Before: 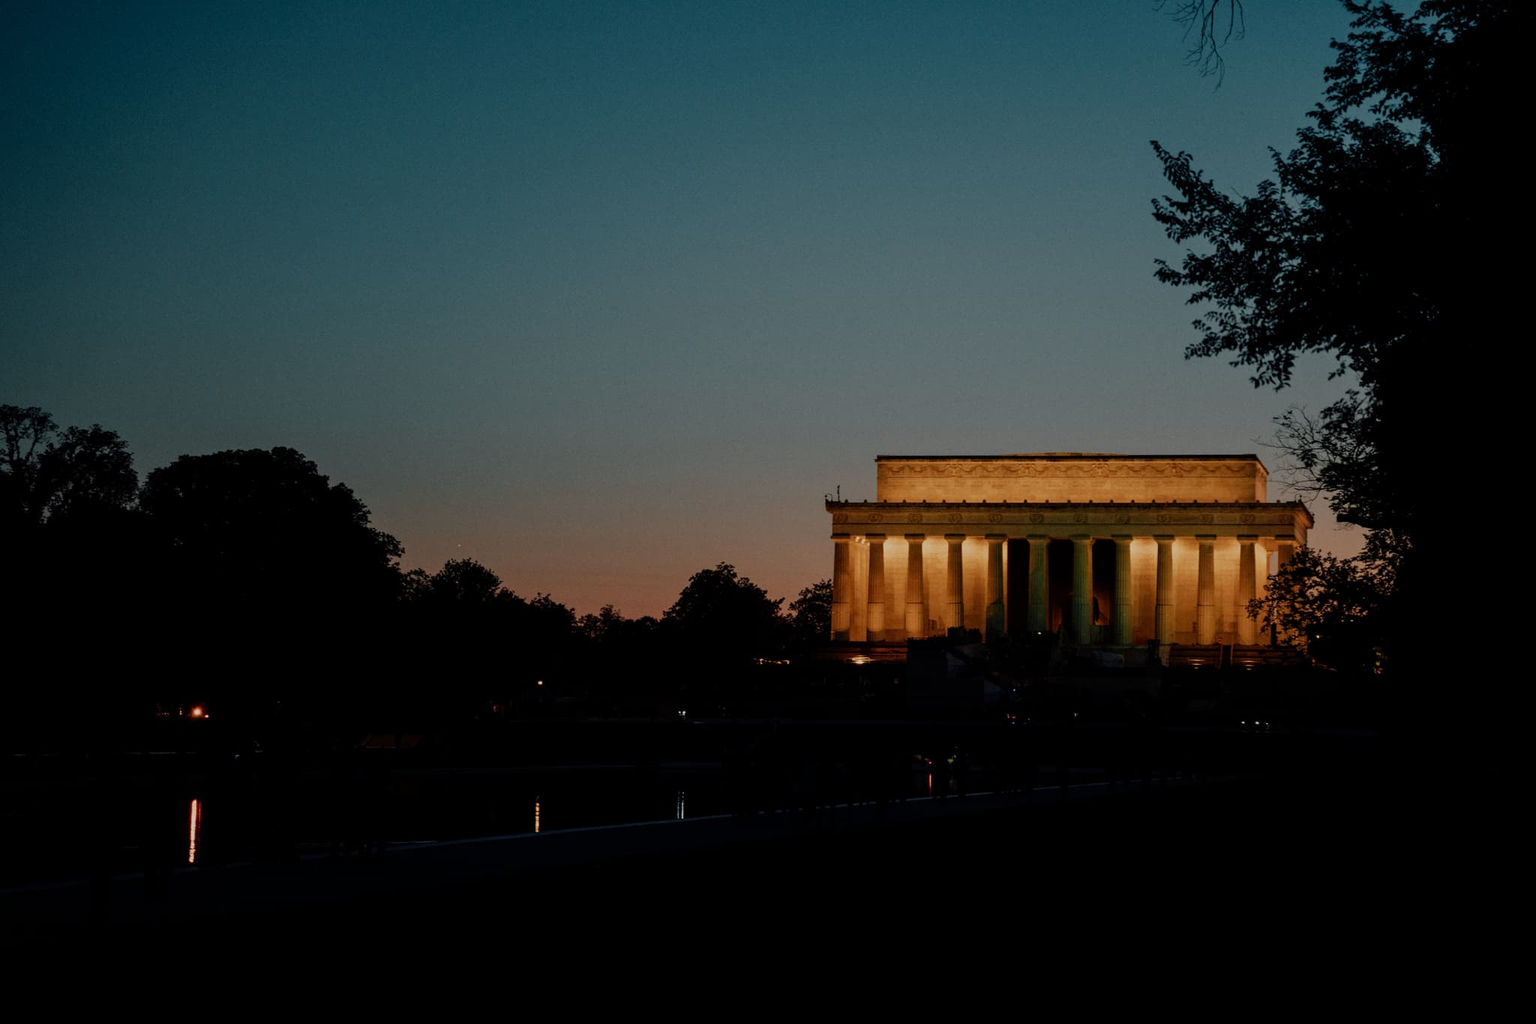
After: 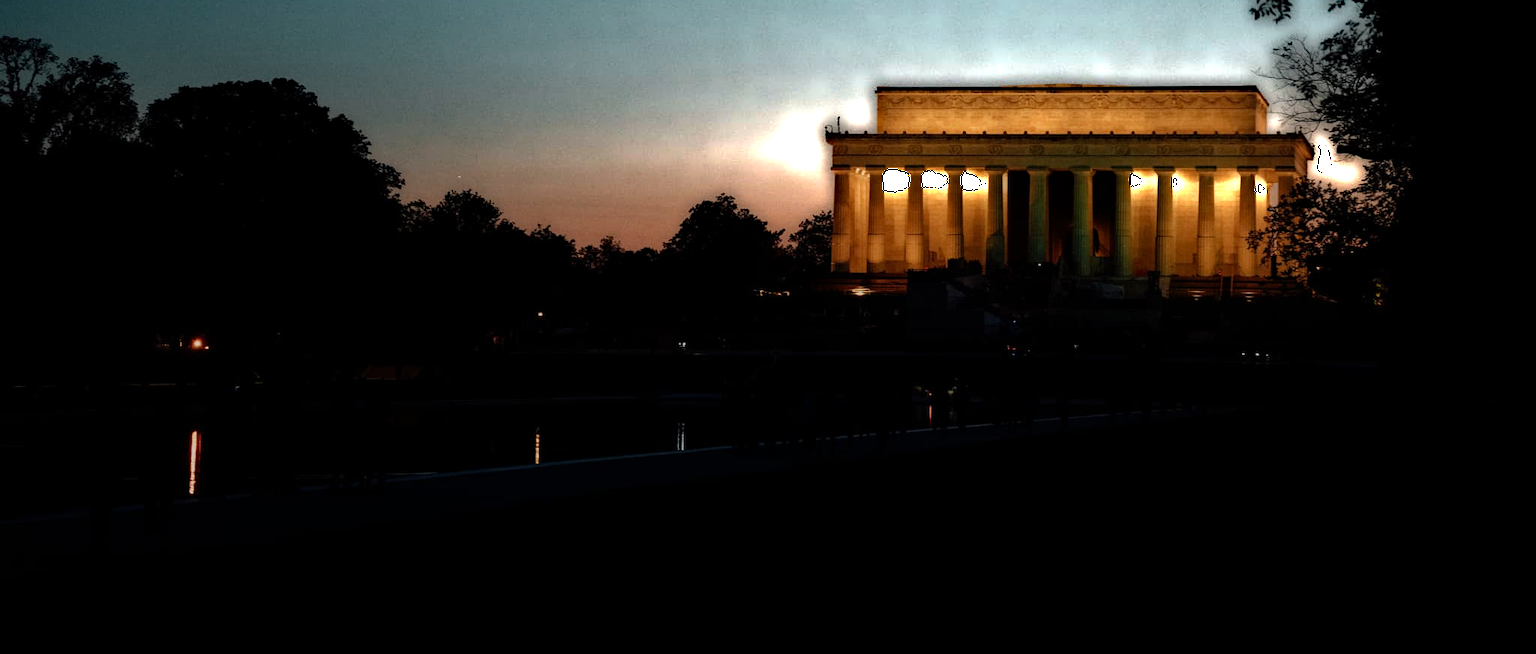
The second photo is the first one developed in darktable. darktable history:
crop and rotate: top 36.055%
haze removal: compatibility mode true, adaptive false
